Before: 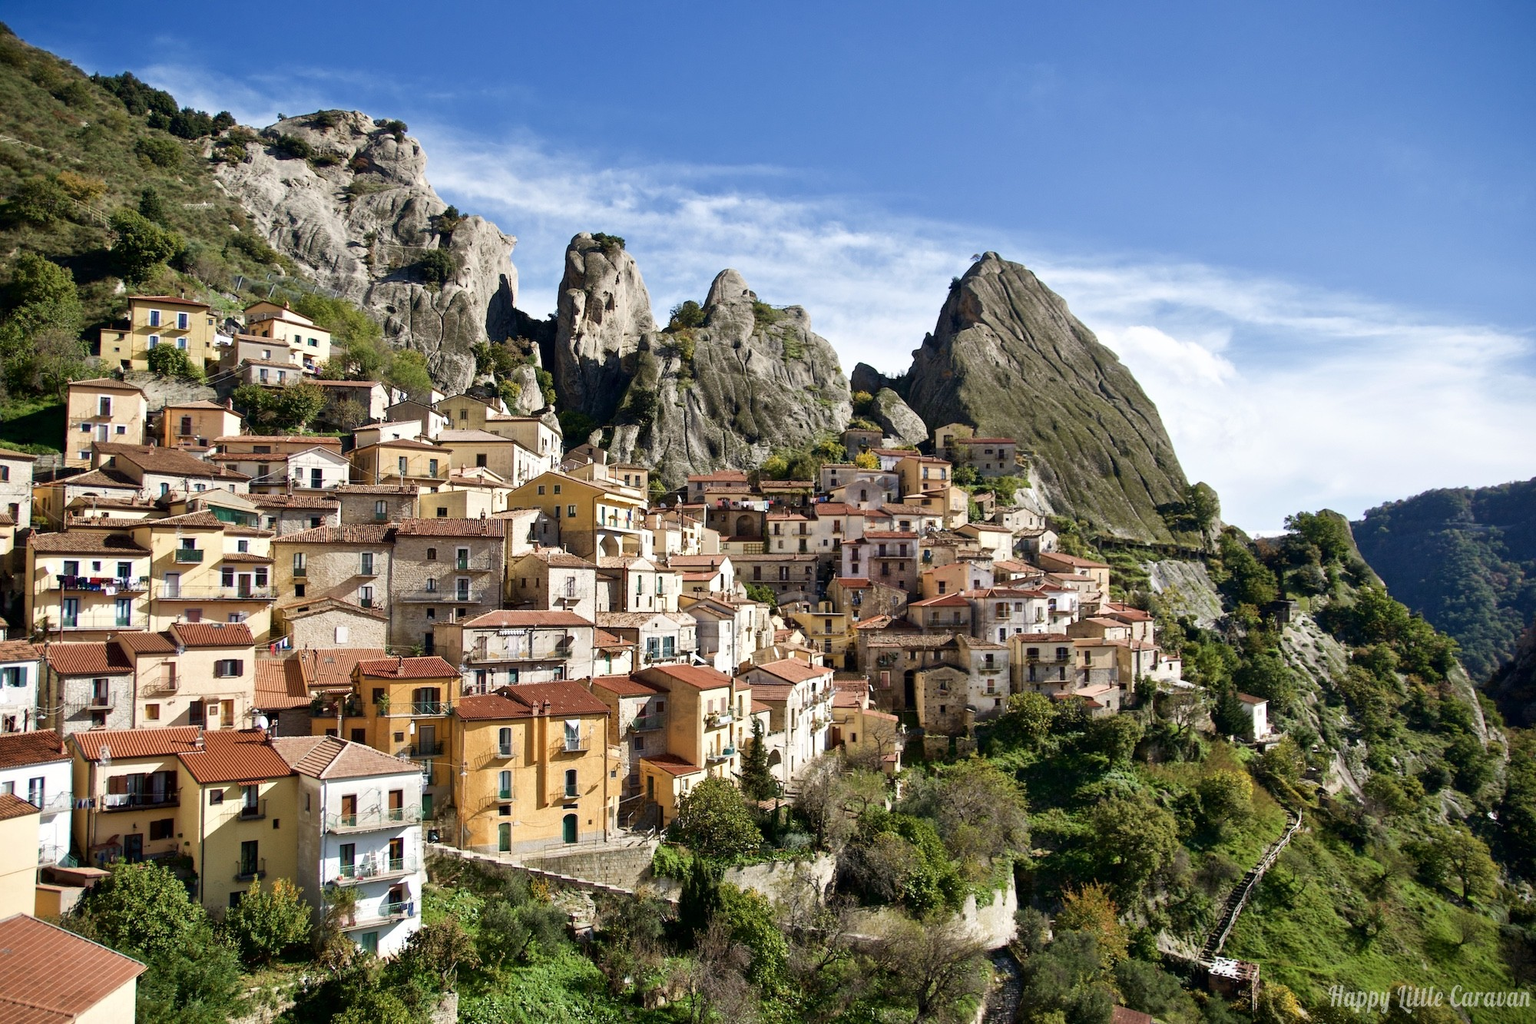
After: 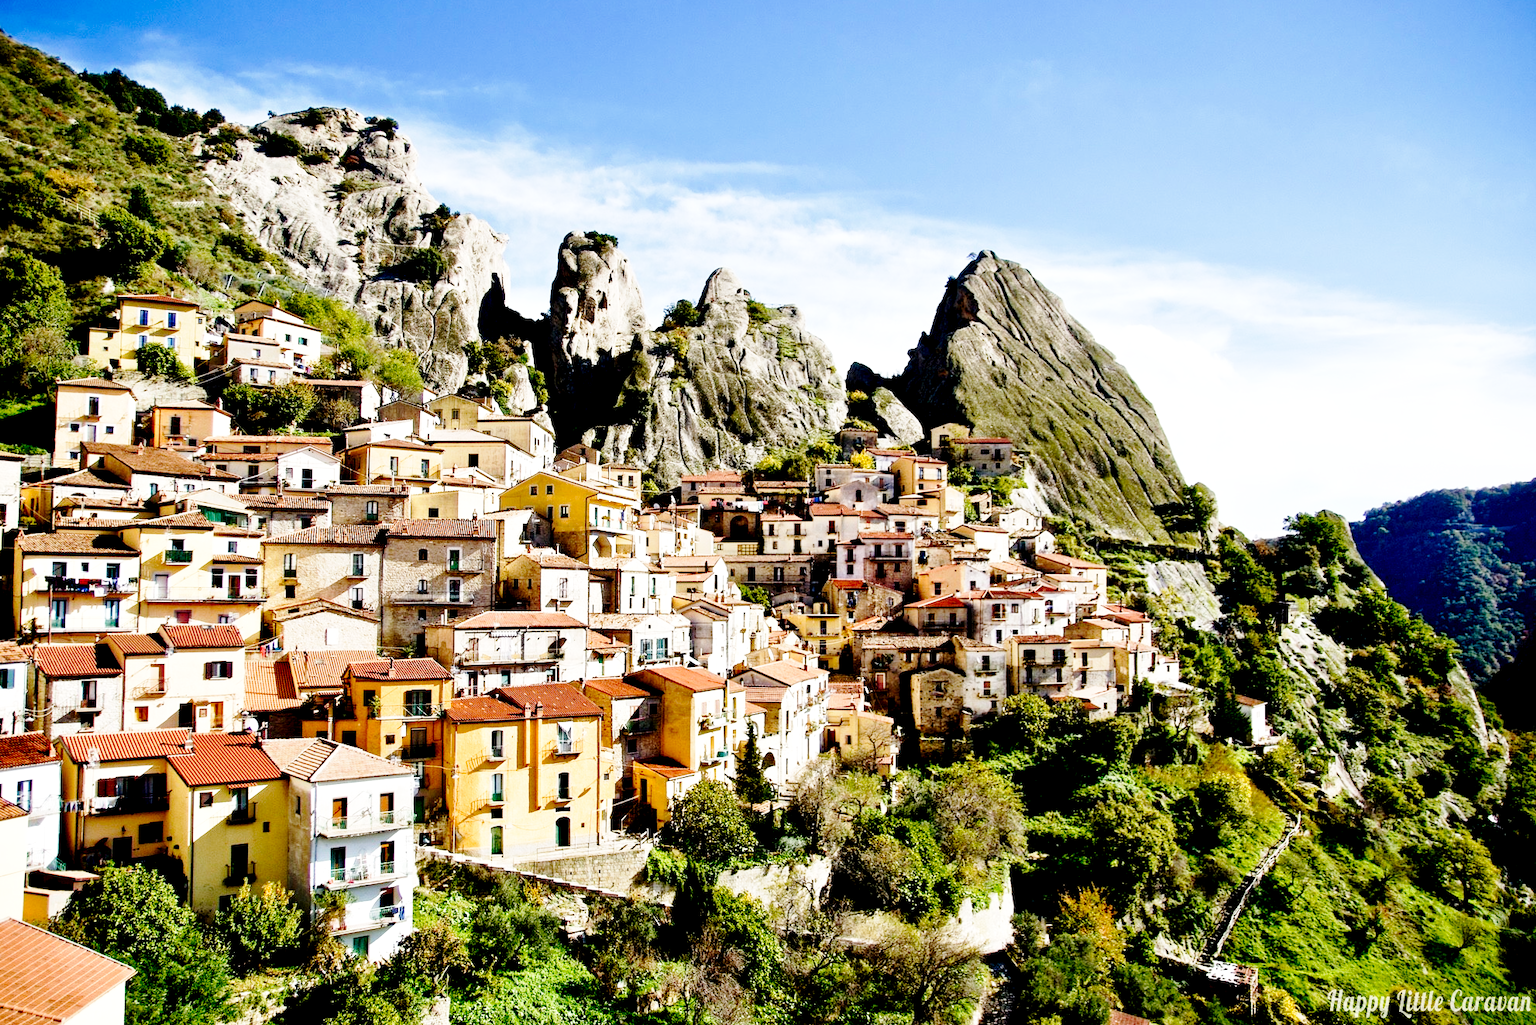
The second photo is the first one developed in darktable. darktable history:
base curve: curves: ch0 [(0, 0) (0.028, 0.03) (0.121, 0.232) (0.46, 0.748) (0.859, 0.968) (1, 1)], preserve colors none
crop and rotate: left 0.824%, top 0.405%, bottom 0.244%
tone curve: curves: ch0 [(0, 0) (0.004, 0.002) (0.02, 0.013) (0.218, 0.218) (0.664, 0.718) (0.832, 0.873) (1, 1)], preserve colors none
exposure: black level correction 0.027, exposure 0.182 EV, compensate exposure bias true, compensate highlight preservation false
